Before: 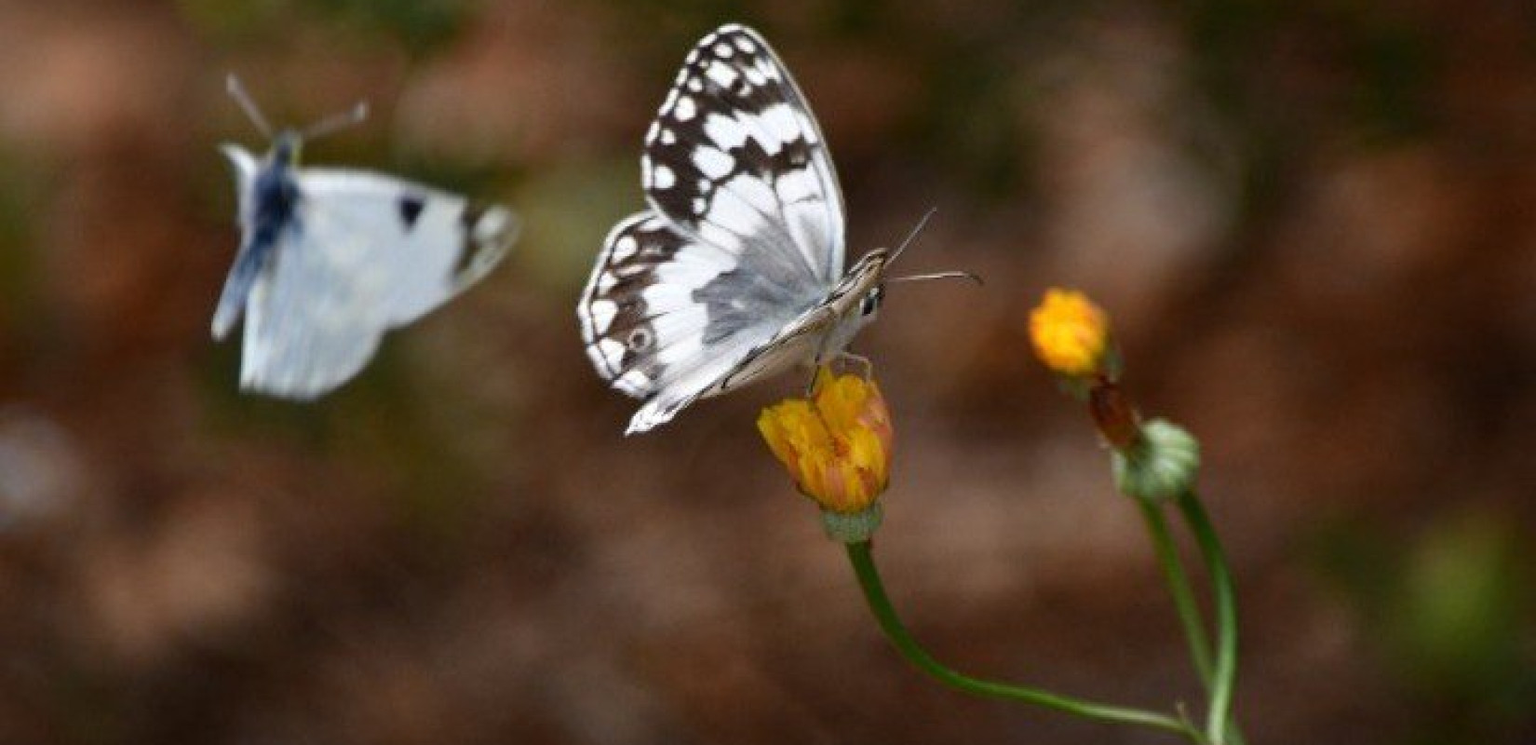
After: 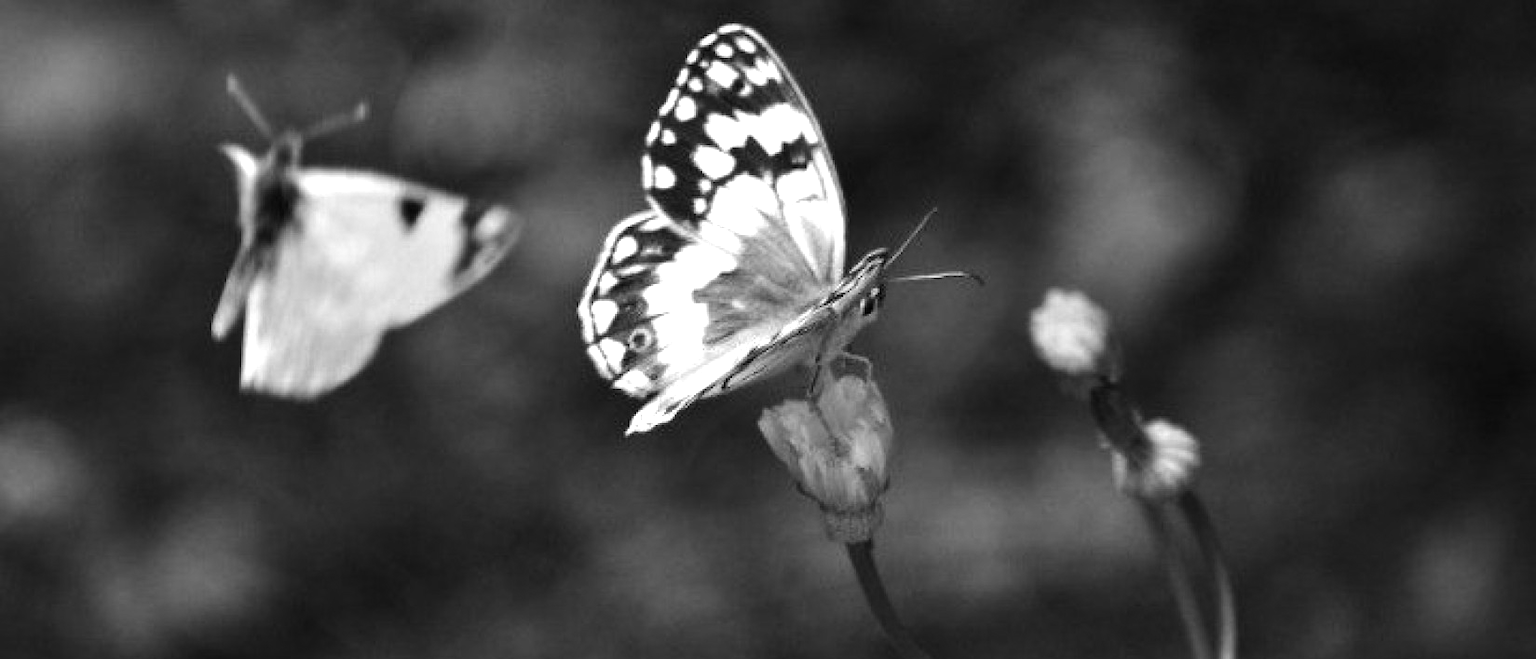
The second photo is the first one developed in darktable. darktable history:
white balance: red 1.004, blue 1.096
color balance: lift [1, 1.001, 0.999, 1.001], gamma [1, 1.004, 1.007, 0.993], gain [1, 0.991, 0.987, 1.013], contrast 7.5%, contrast fulcrum 10%, output saturation 115%
monochrome: on, module defaults
crop and rotate: top 0%, bottom 11.49%
tone equalizer: -8 EV -0.417 EV, -7 EV -0.389 EV, -6 EV -0.333 EV, -5 EV -0.222 EV, -3 EV 0.222 EV, -2 EV 0.333 EV, -1 EV 0.389 EV, +0 EV 0.417 EV, edges refinement/feathering 500, mask exposure compensation -1.57 EV, preserve details no
